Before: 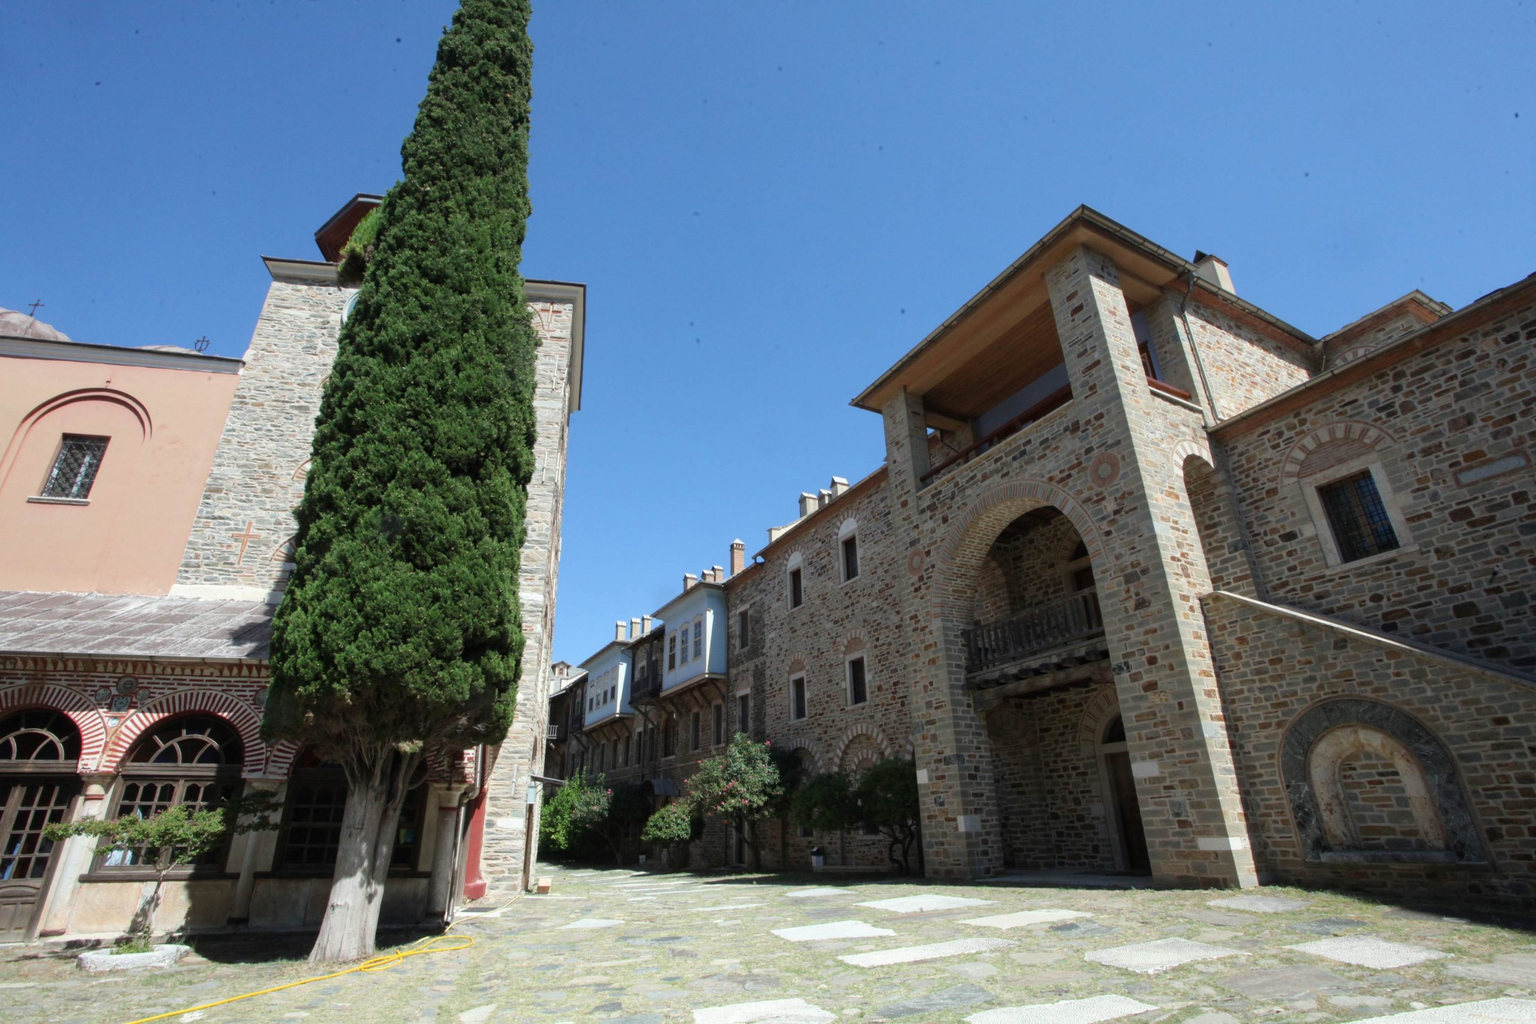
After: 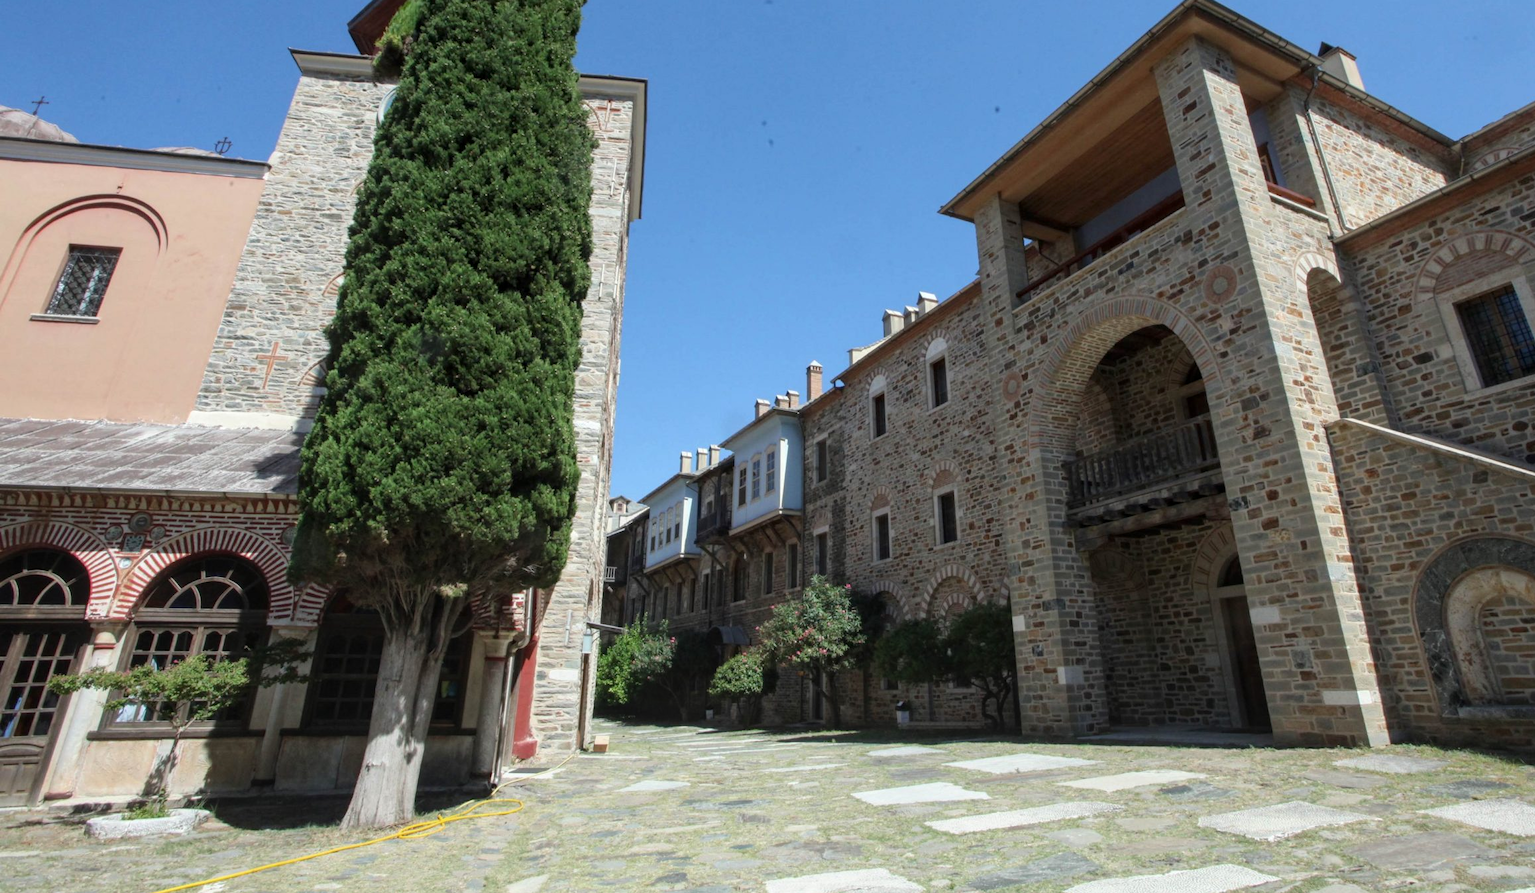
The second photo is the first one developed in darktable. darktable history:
crop: top 20.742%, right 9.444%, bottom 0.27%
local contrast: detail 118%
